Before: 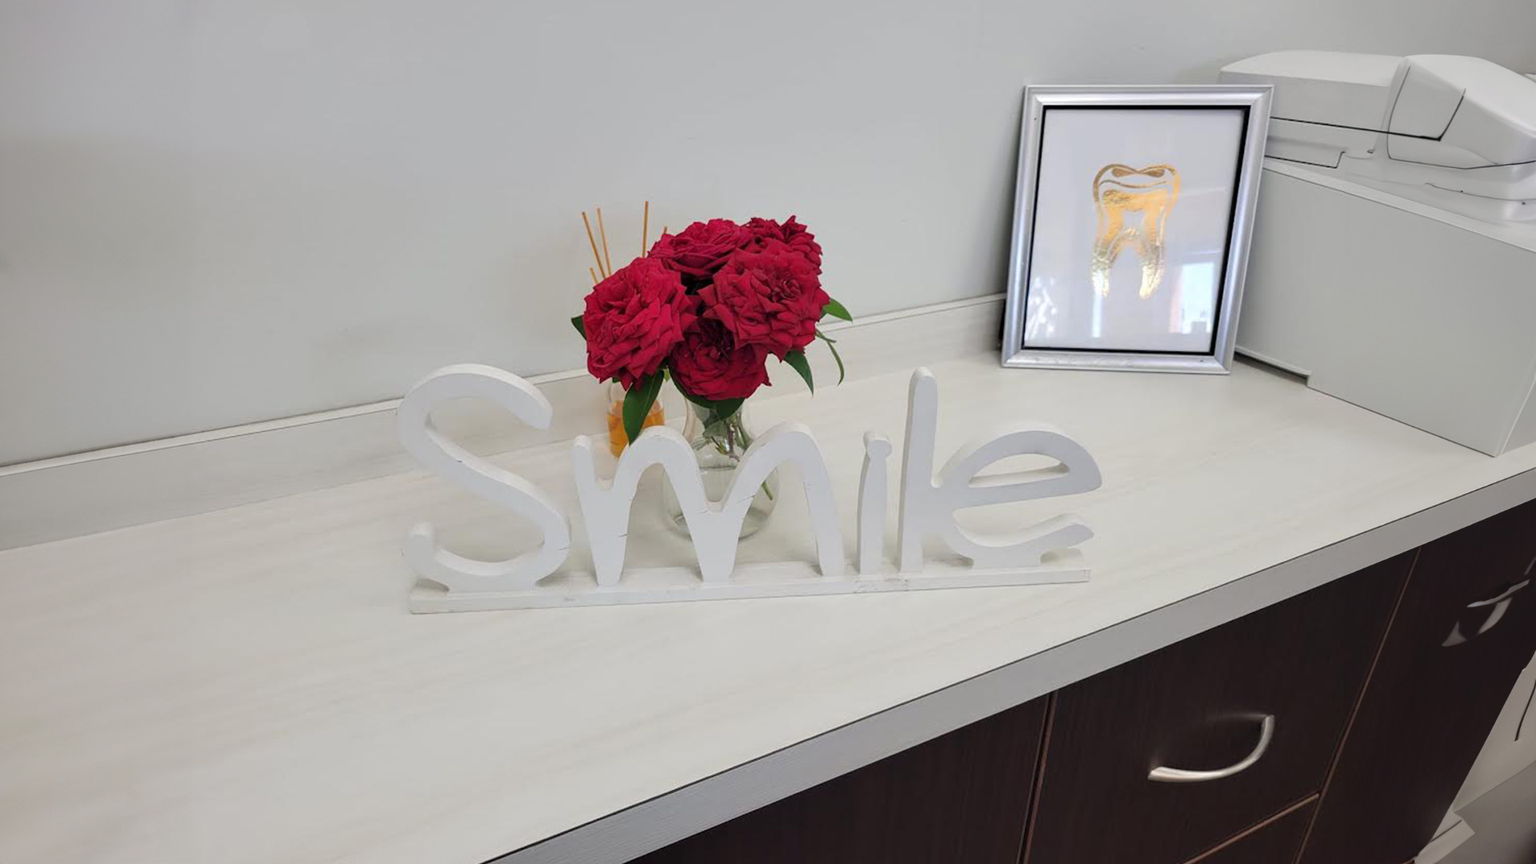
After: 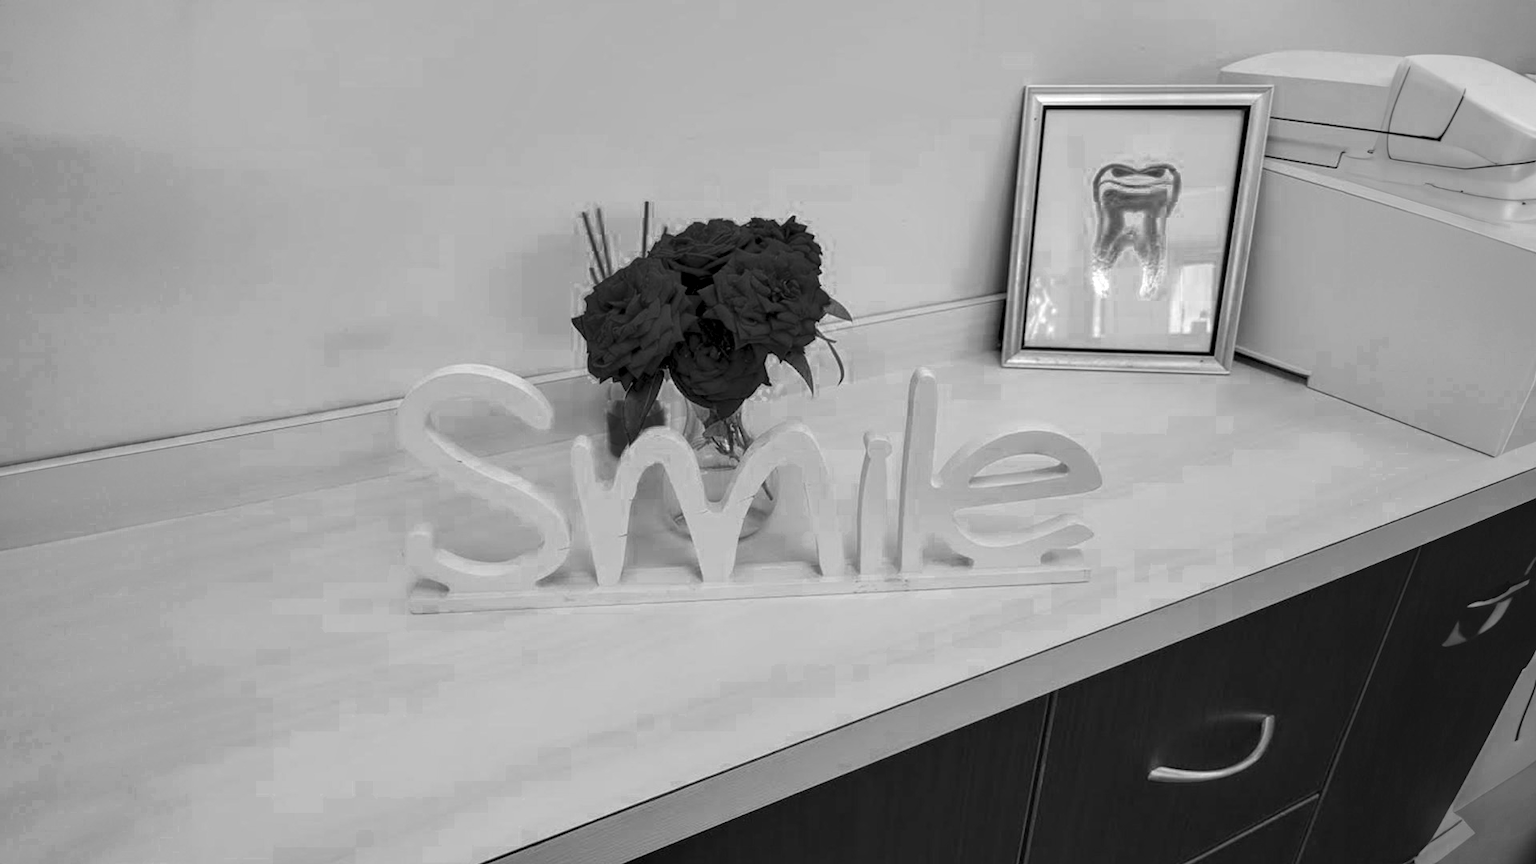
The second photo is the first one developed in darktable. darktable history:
local contrast: detail 130%
color balance rgb: linear chroma grading › global chroma 15%, perceptual saturation grading › global saturation 30%
color zones: curves: ch0 [(0.002, 0.429) (0.121, 0.212) (0.198, 0.113) (0.276, 0.344) (0.331, 0.541) (0.41, 0.56) (0.482, 0.289) (0.619, 0.227) (0.721, 0.18) (0.821, 0.435) (0.928, 0.555) (1, 0.587)]; ch1 [(0, 0) (0.143, 0) (0.286, 0) (0.429, 0) (0.571, 0) (0.714, 0) (0.857, 0)]
